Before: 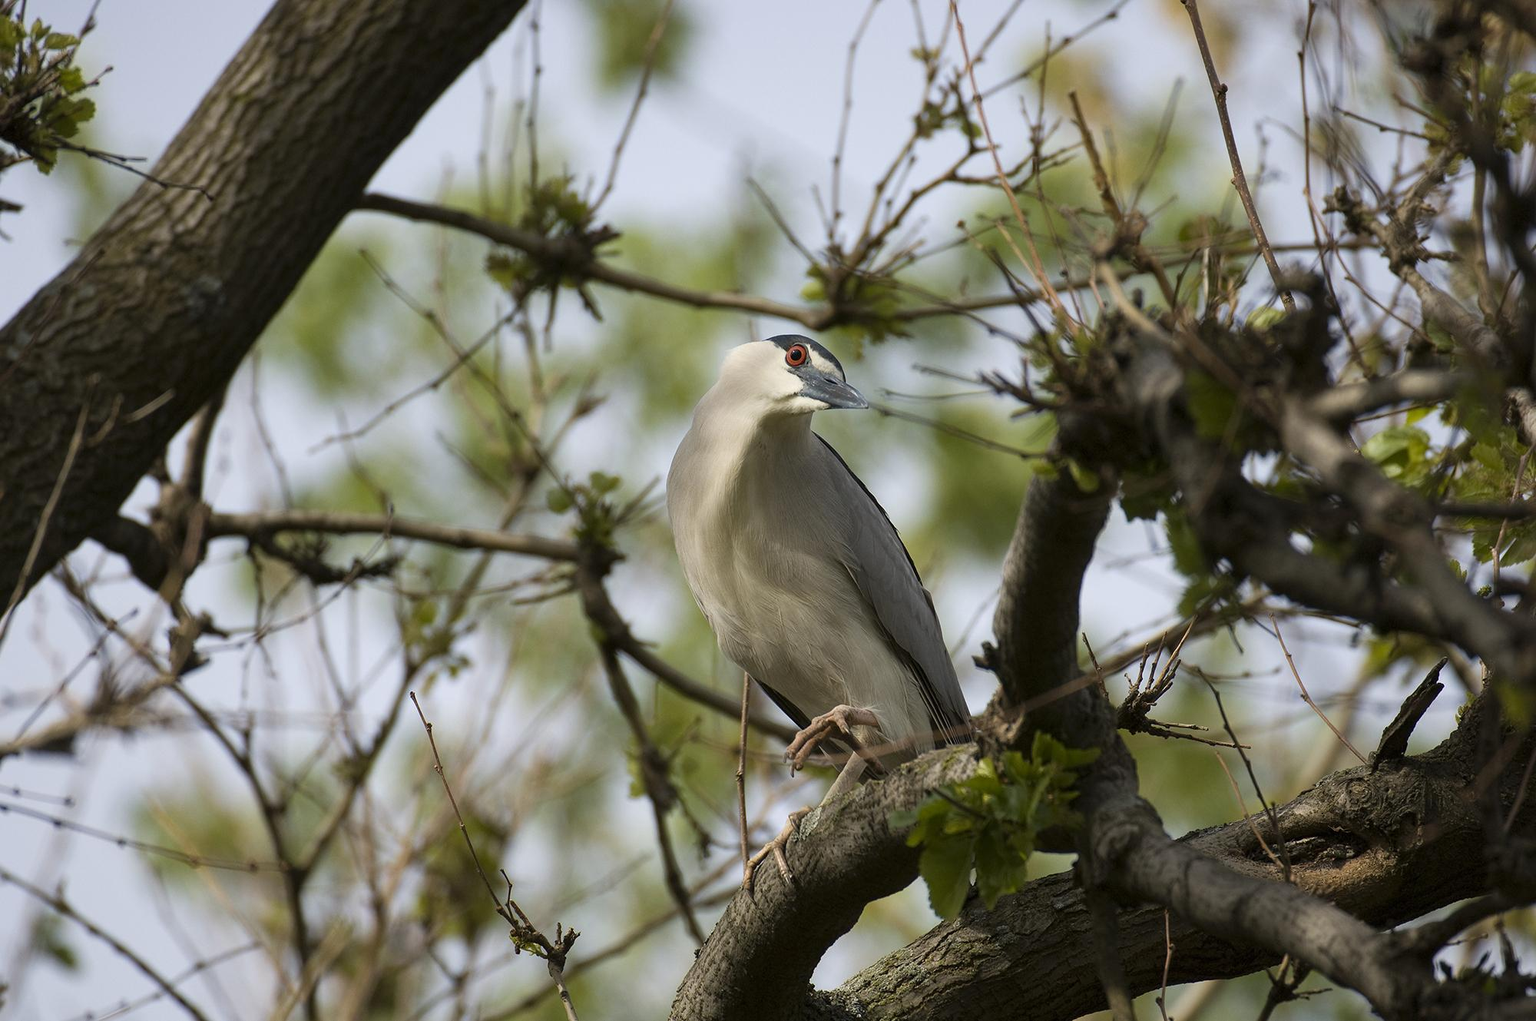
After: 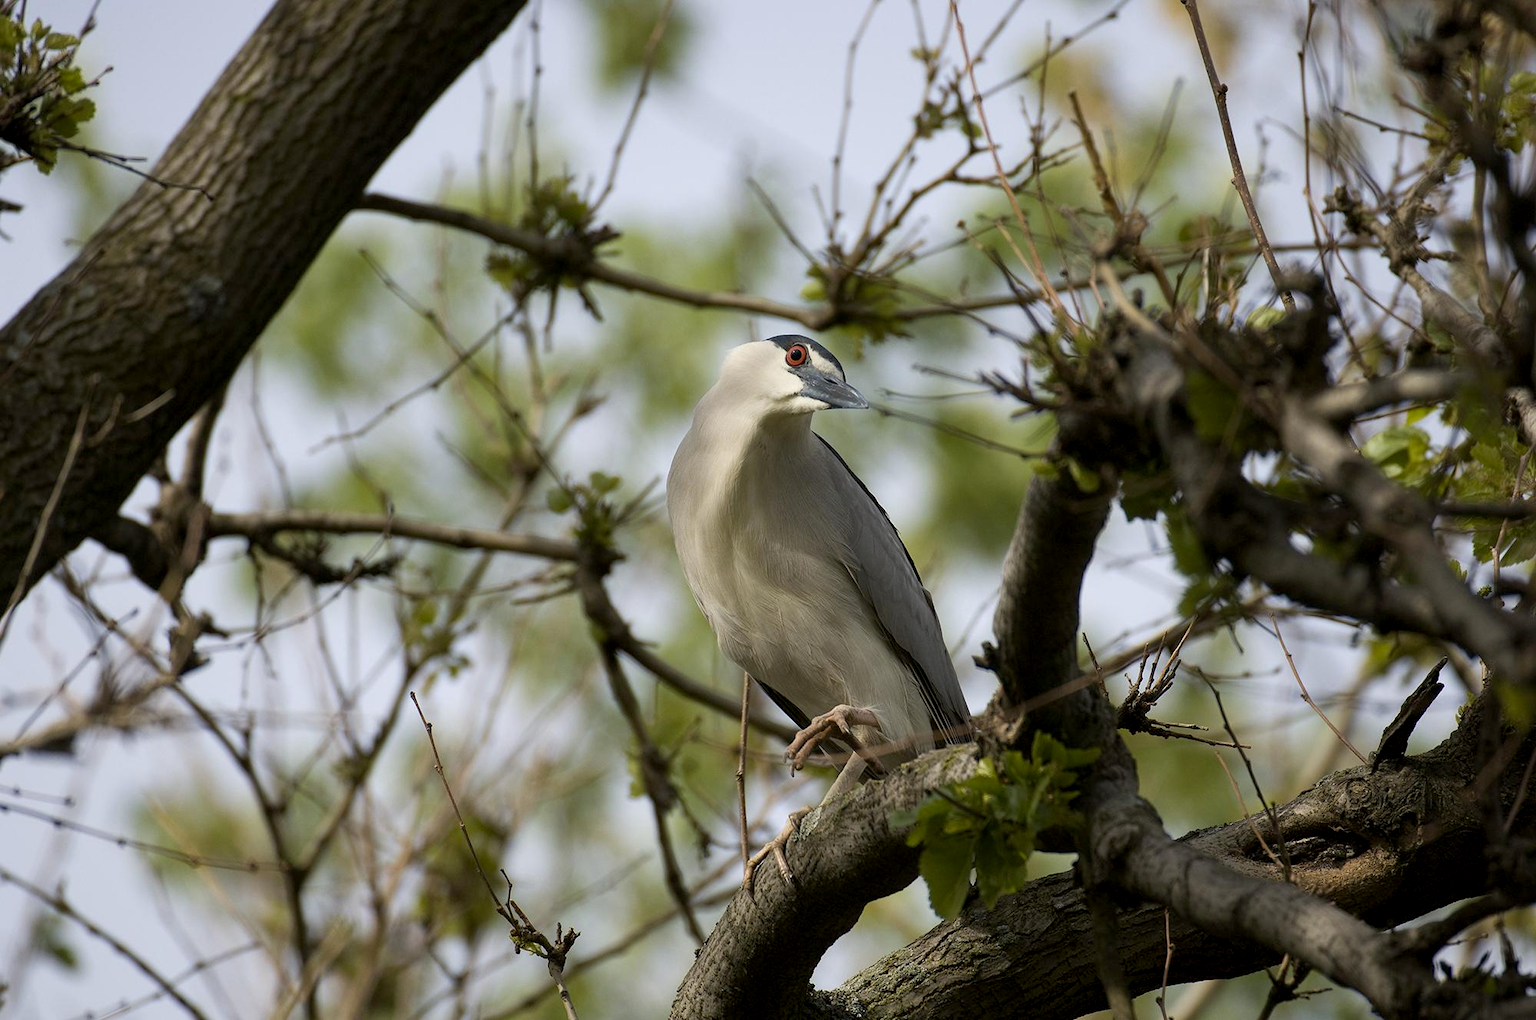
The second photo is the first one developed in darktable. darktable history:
exposure: black level correction 0.005, exposure 0.017 EV, compensate exposure bias true, compensate highlight preservation false
